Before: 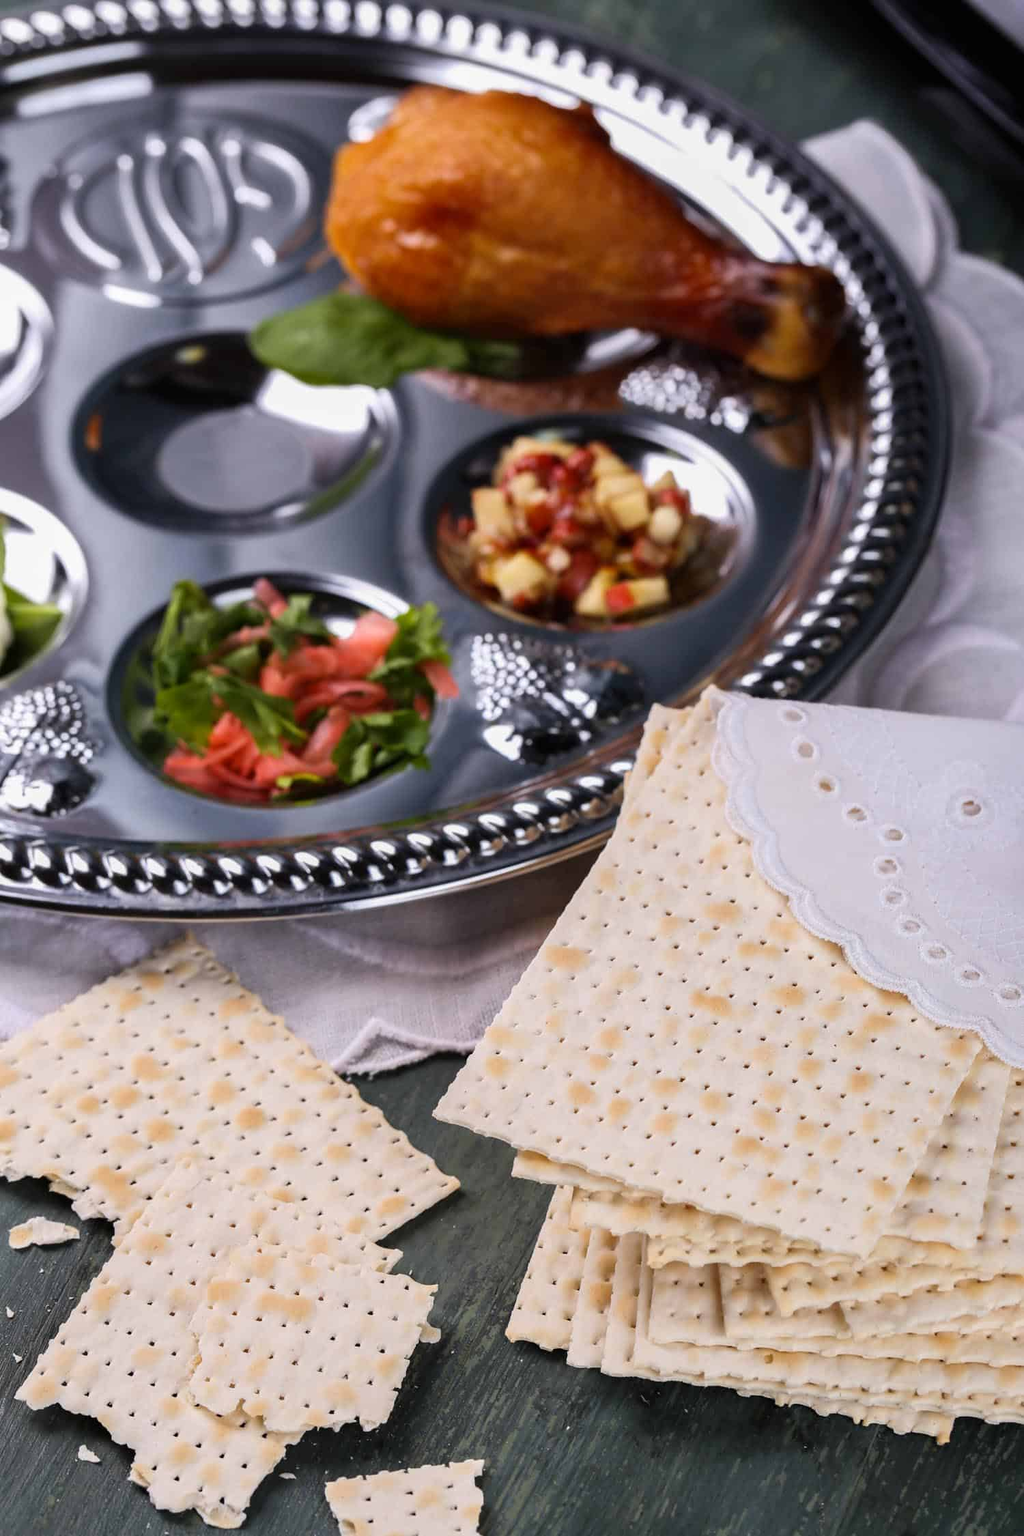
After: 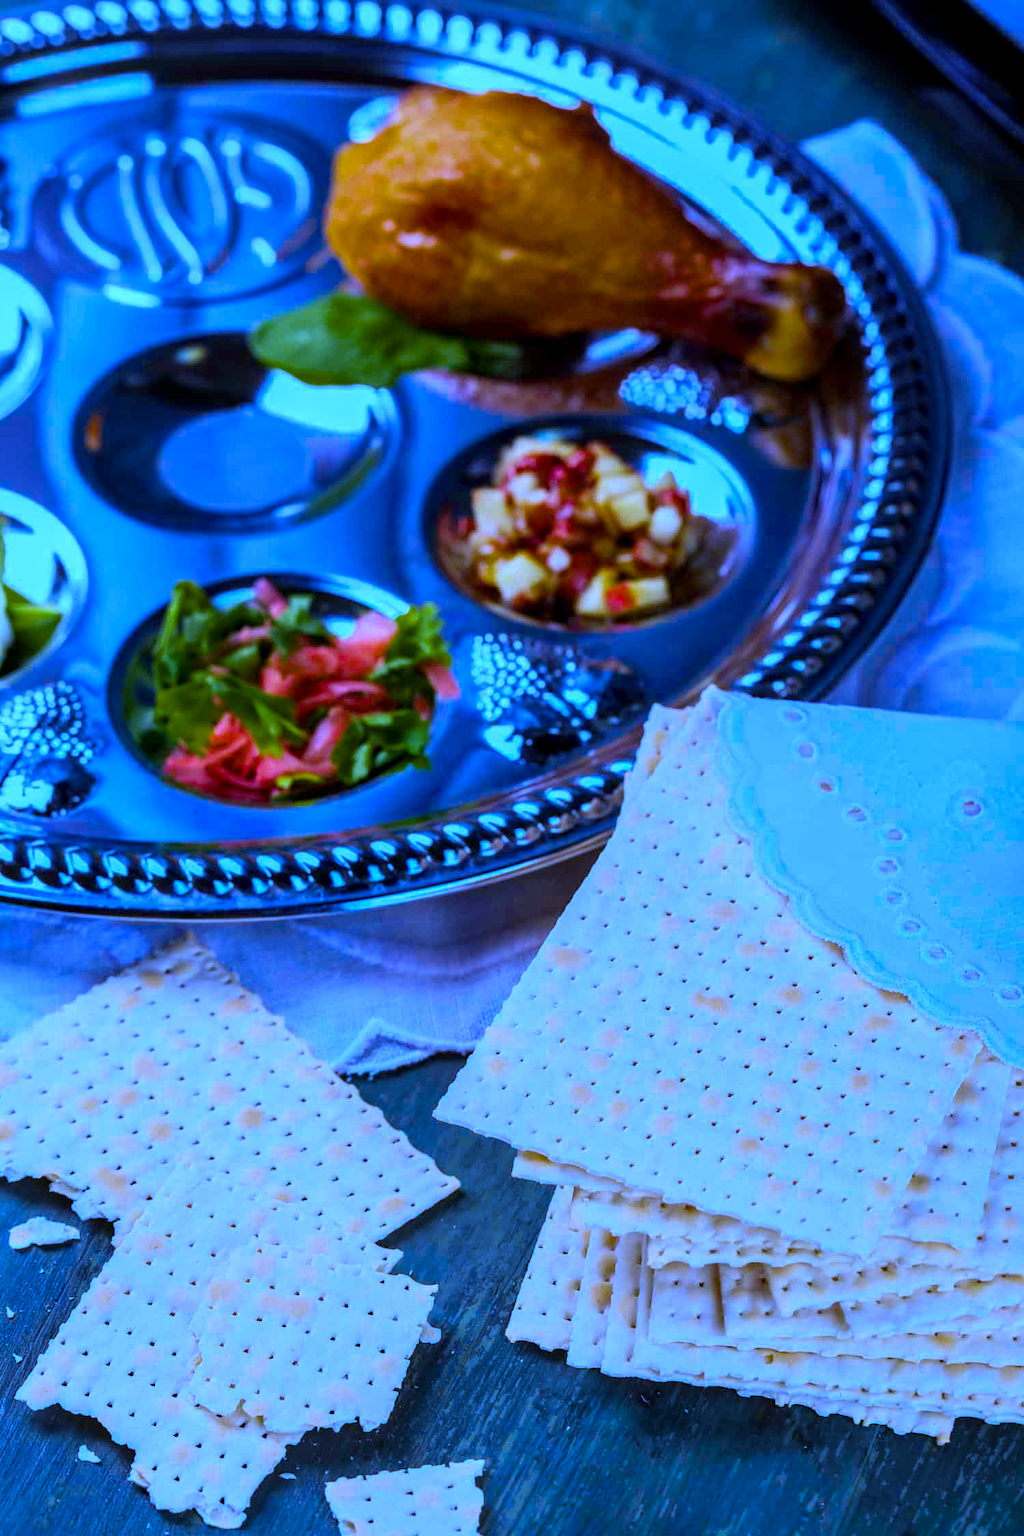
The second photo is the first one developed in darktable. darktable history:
color balance rgb: linear chroma grading › global chroma 23.15%, perceptual saturation grading › global saturation 28.7%, perceptual saturation grading › mid-tones 12.04%, perceptual saturation grading › shadows 10.19%, global vibrance 22.22%
local contrast: highlights 55%, shadows 52%, detail 130%, midtone range 0.452
white balance: red 0.766, blue 1.537
